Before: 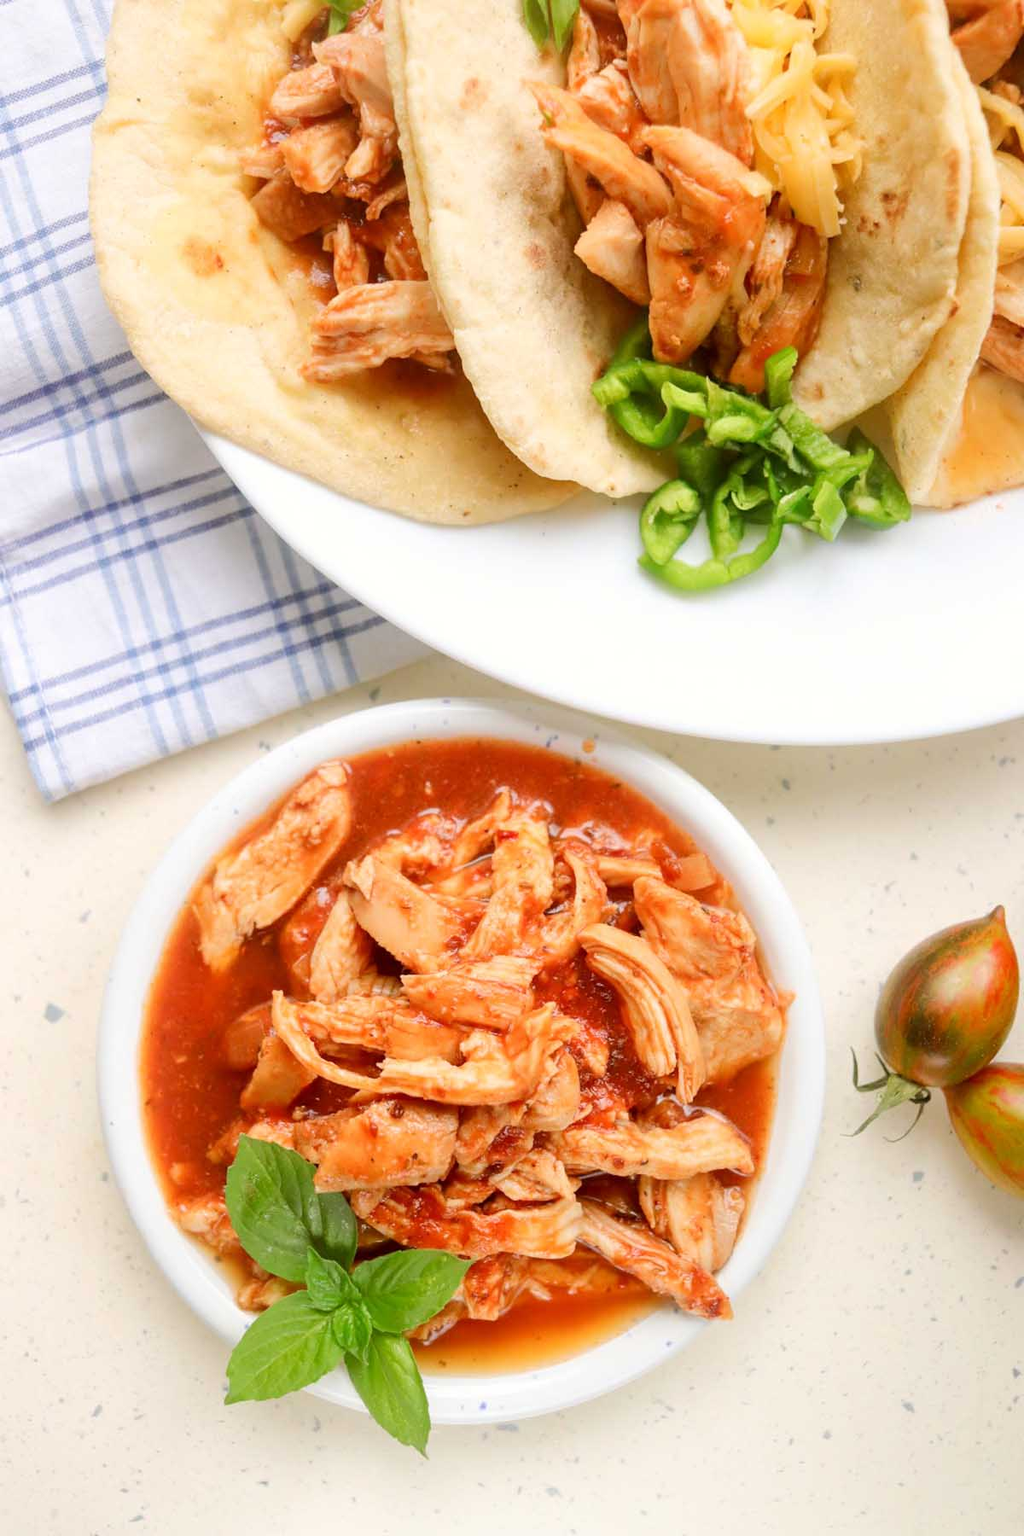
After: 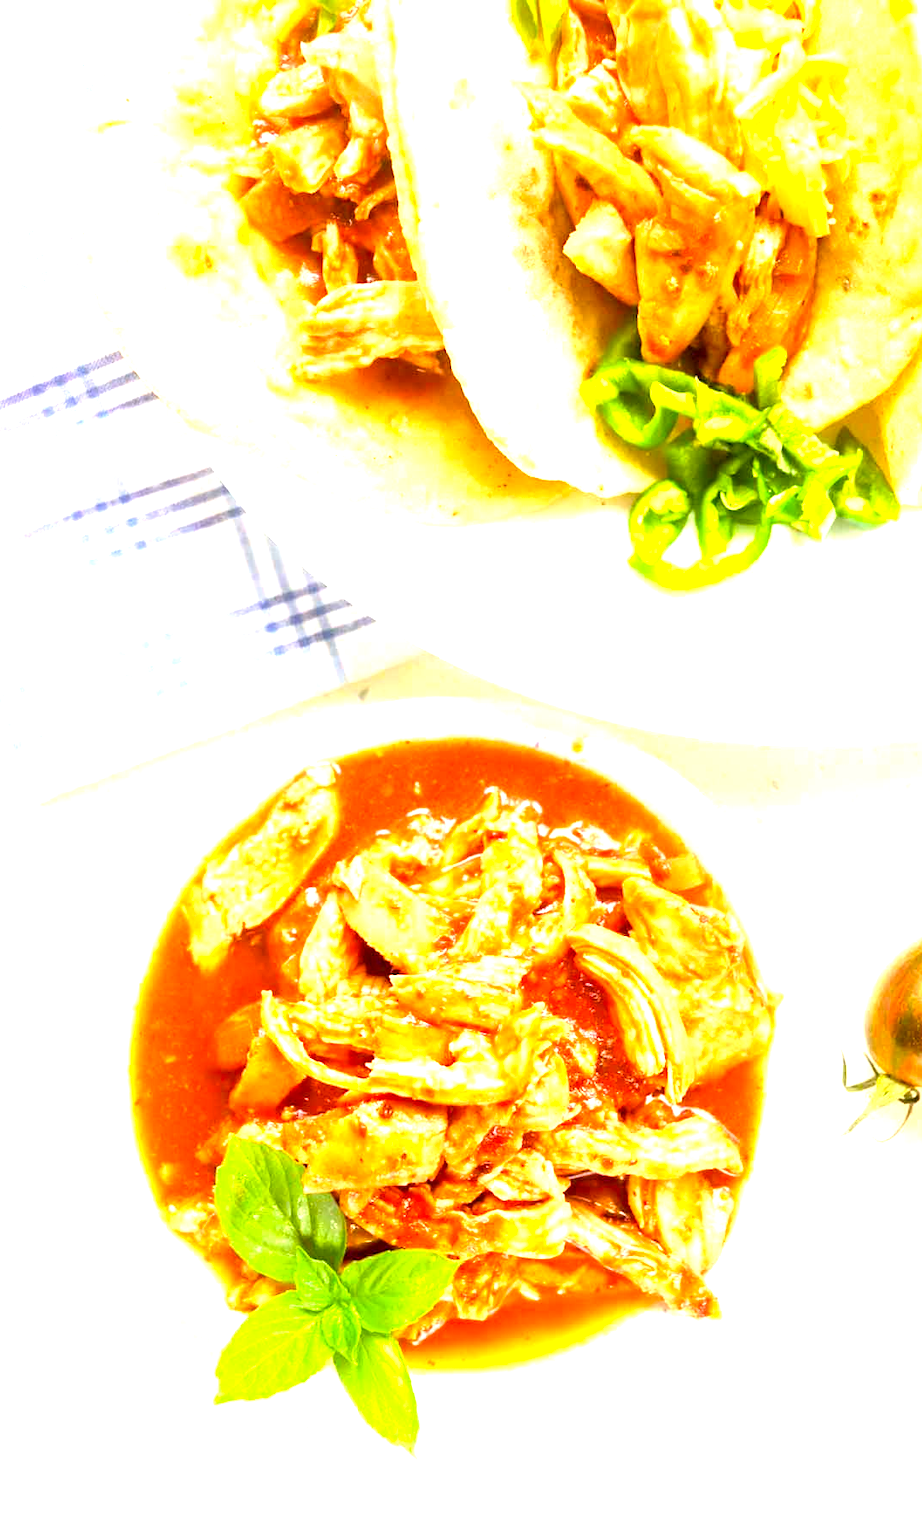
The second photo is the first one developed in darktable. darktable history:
crop and rotate: left 1.088%, right 8.807%
exposure: black level correction 0.001, exposure 1.735 EV, compensate highlight preservation false
color balance rgb: perceptual saturation grading › global saturation 20%, global vibrance 20%
